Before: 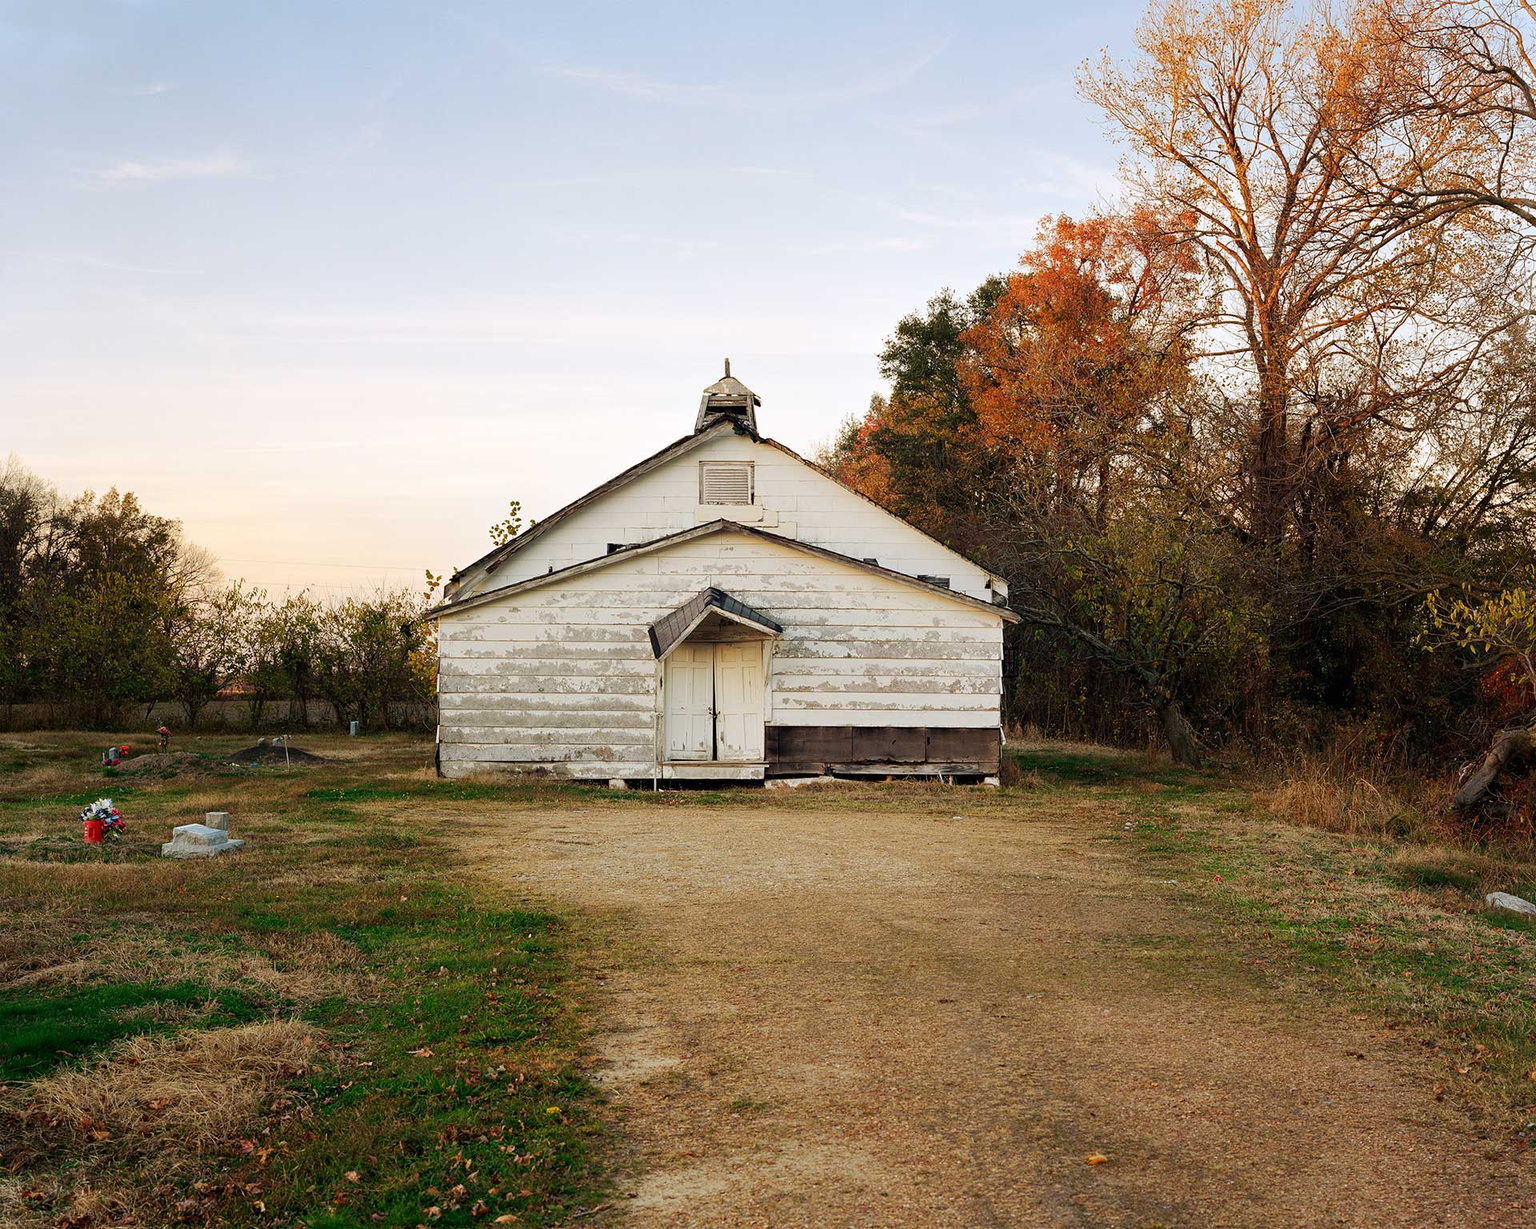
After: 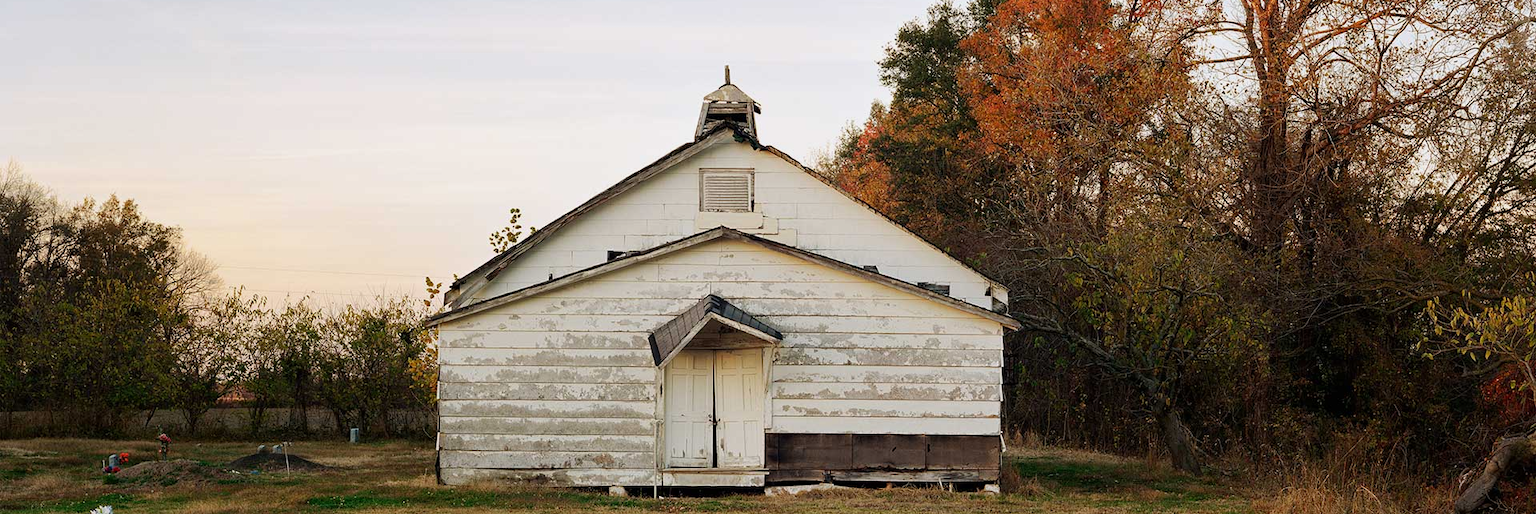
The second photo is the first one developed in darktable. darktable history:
crop and rotate: top 23.84%, bottom 34.294%
exposure: exposure -0.177 EV, compensate highlight preservation false
